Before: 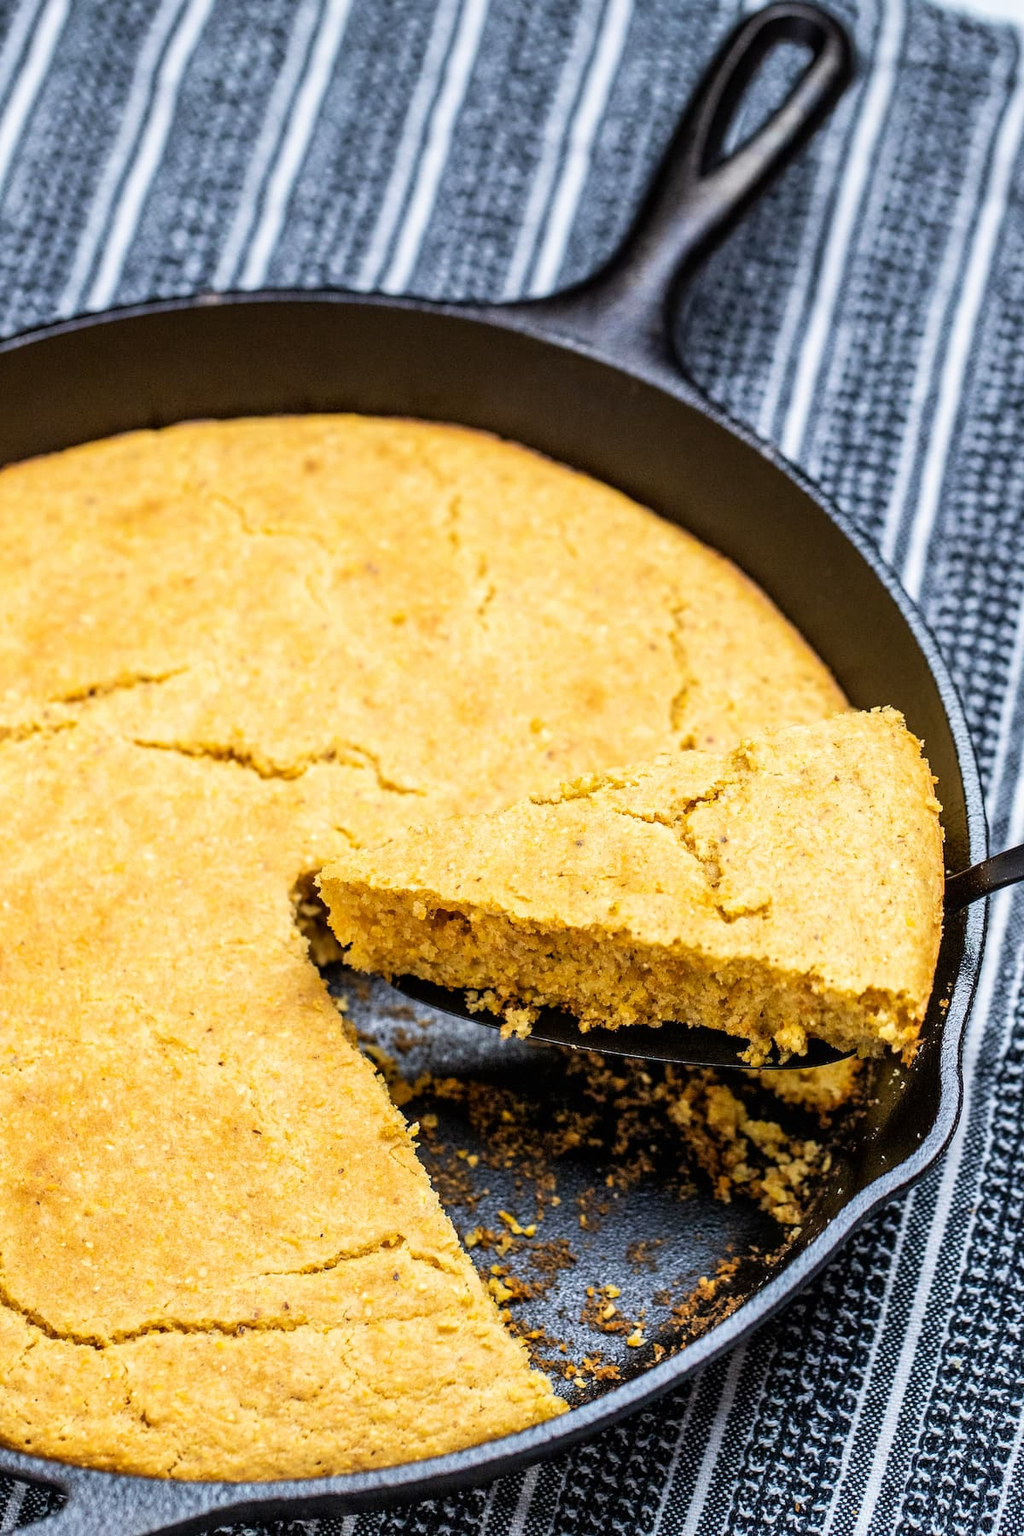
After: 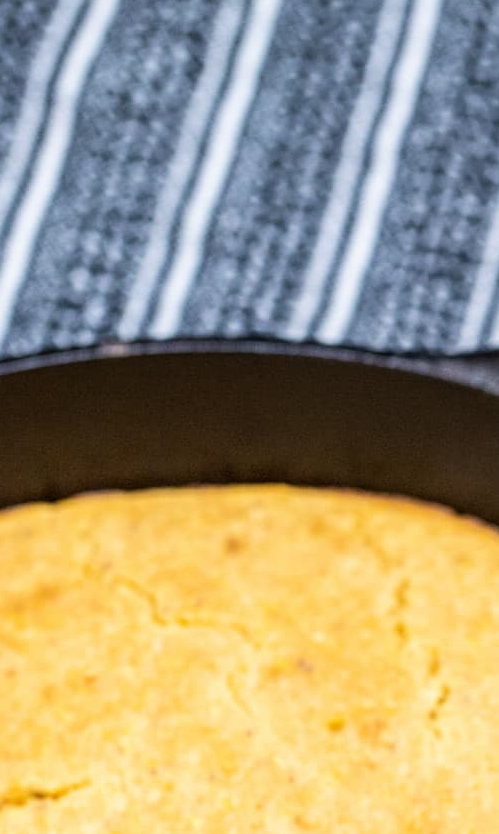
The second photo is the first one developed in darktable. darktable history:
crop and rotate: left 10.939%, top 0.087%, right 47.401%, bottom 53.576%
